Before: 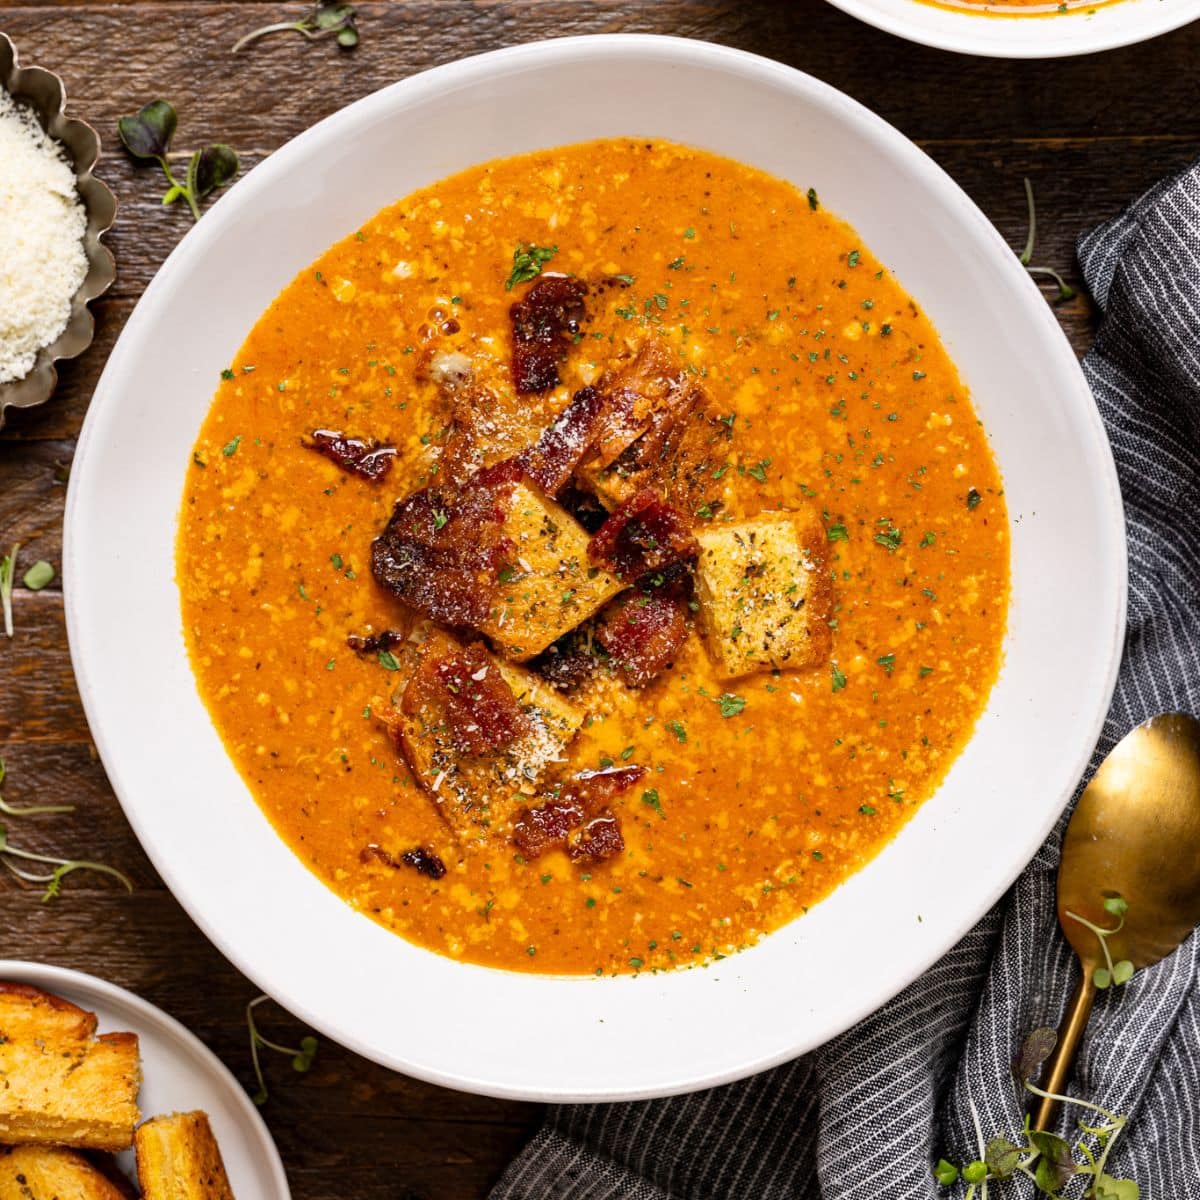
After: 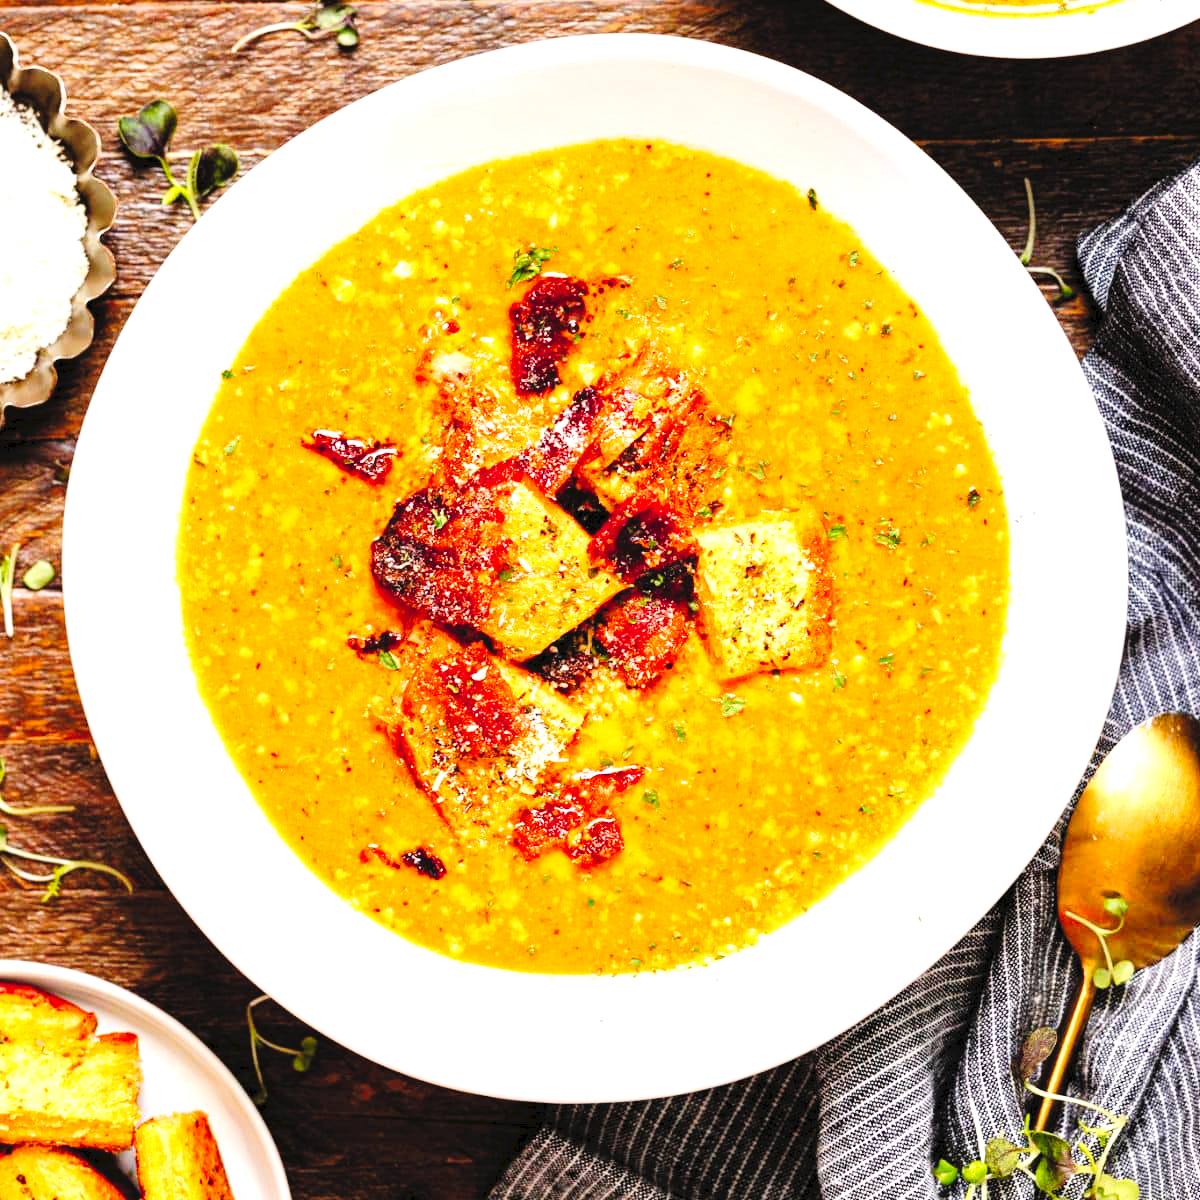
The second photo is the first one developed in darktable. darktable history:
color correction: highlights b* 0.04, saturation 0.99
tone curve: curves: ch0 [(0, 0) (0.003, 0.044) (0.011, 0.045) (0.025, 0.048) (0.044, 0.051) (0.069, 0.065) (0.1, 0.08) (0.136, 0.108) (0.177, 0.152) (0.224, 0.216) (0.277, 0.305) (0.335, 0.392) (0.399, 0.481) (0.468, 0.579) (0.543, 0.658) (0.623, 0.729) (0.709, 0.8) (0.801, 0.867) (0.898, 0.93) (1, 1)], preserve colors none
levels: levels [0.036, 0.364, 0.827]
